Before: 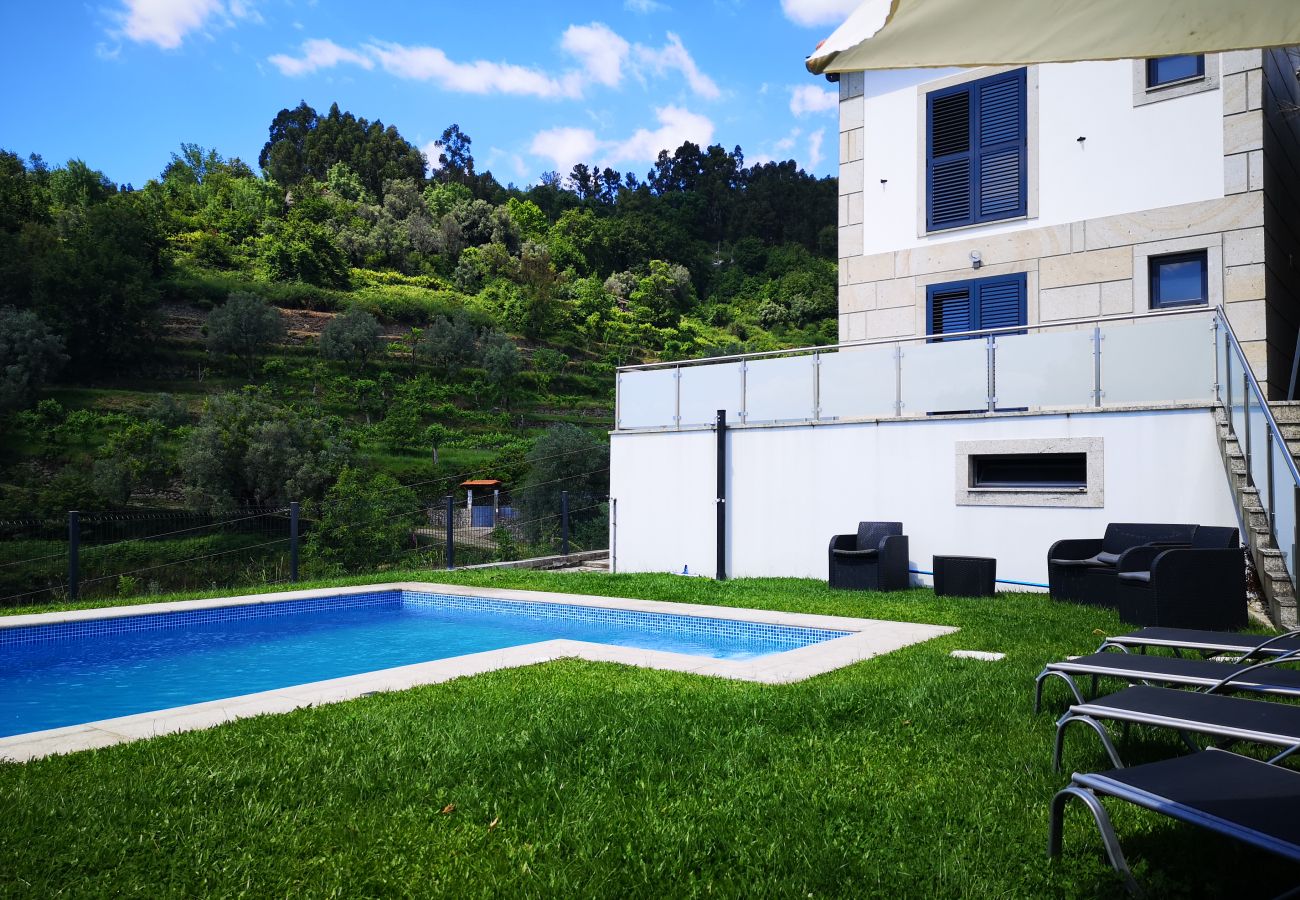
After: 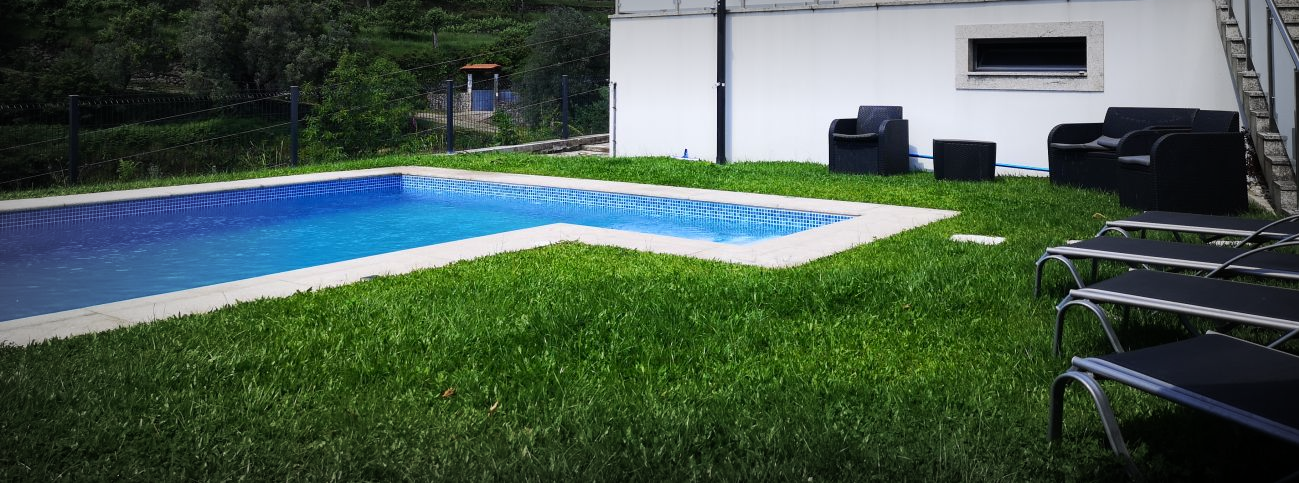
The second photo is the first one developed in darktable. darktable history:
crop and rotate: top 46.248%, right 0.06%
vignetting: fall-off start 53.17%, brightness -0.47, automatic ratio true, width/height ratio 1.315, shape 0.217
